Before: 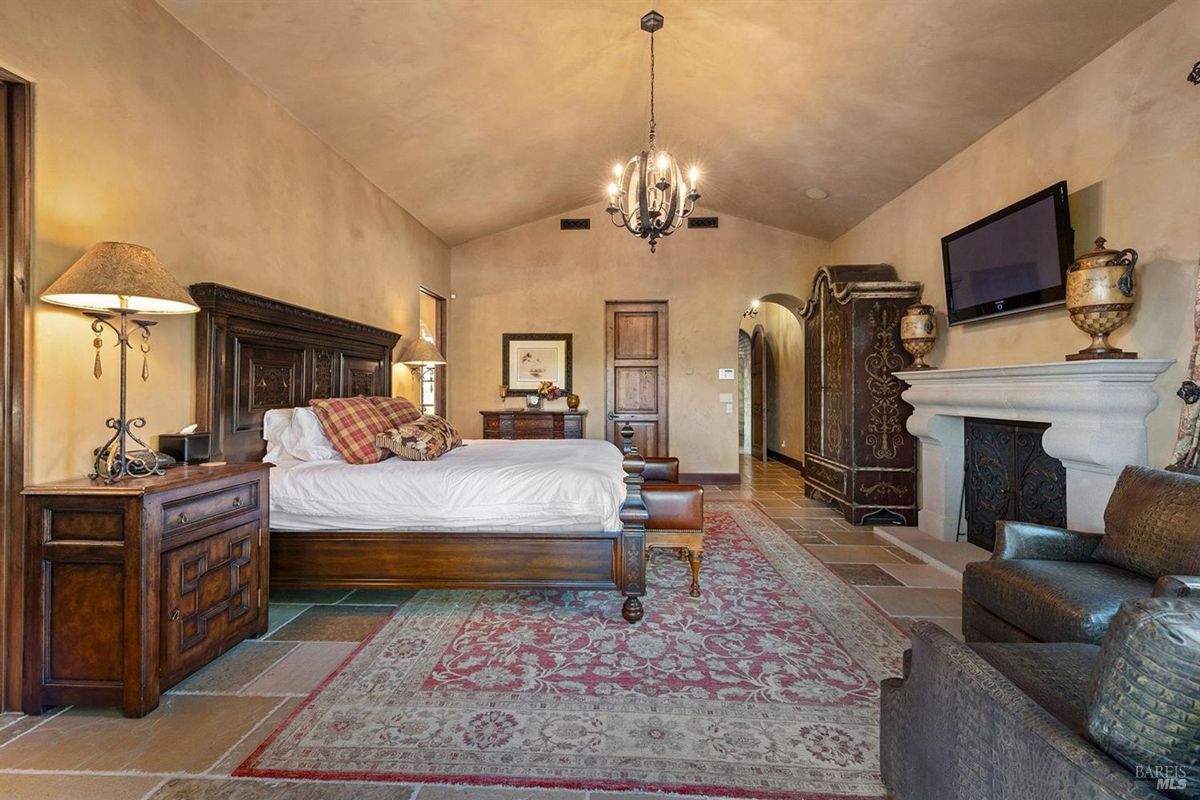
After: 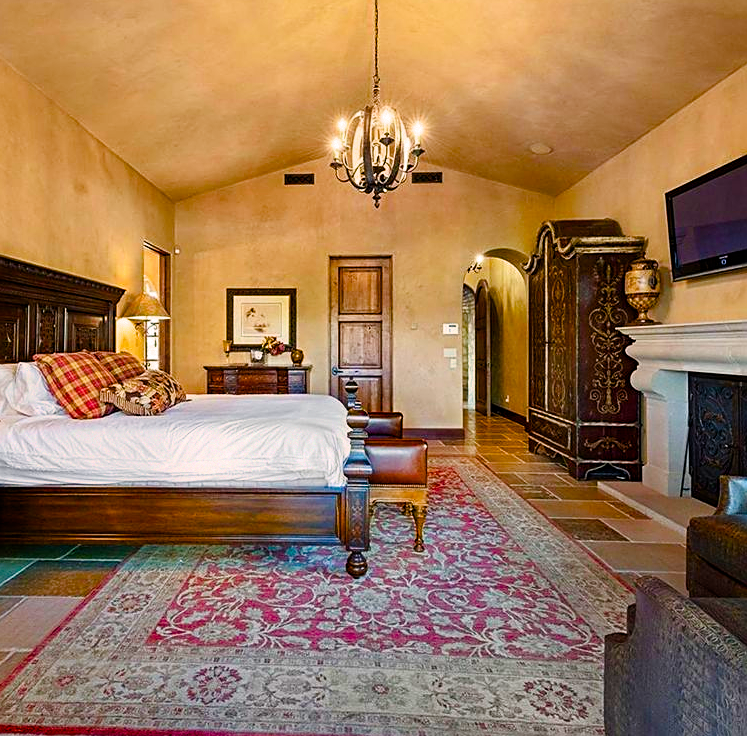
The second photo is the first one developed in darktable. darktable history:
contrast brightness saturation: contrast 0.094, saturation 0.277
sharpen: on, module defaults
crop and rotate: left 23.043%, top 5.64%, right 14.685%, bottom 2.289%
color balance rgb: linear chroma grading › shadows 10.02%, linear chroma grading › highlights 10.909%, linear chroma grading › global chroma 15.083%, linear chroma grading › mid-tones 14.946%, perceptual saturation grading › global saturation 20%, perceptual saturation grading › highlights -49.493%, perceptual saturation grading › shadows 25.511%, global vibrance 30.351%, contrast 10.1%
filmic rgb: black relative exposure -9.5 EV, white relative exposure 3.04 EV, hardness 6.16, enable highlight reconstruction true
